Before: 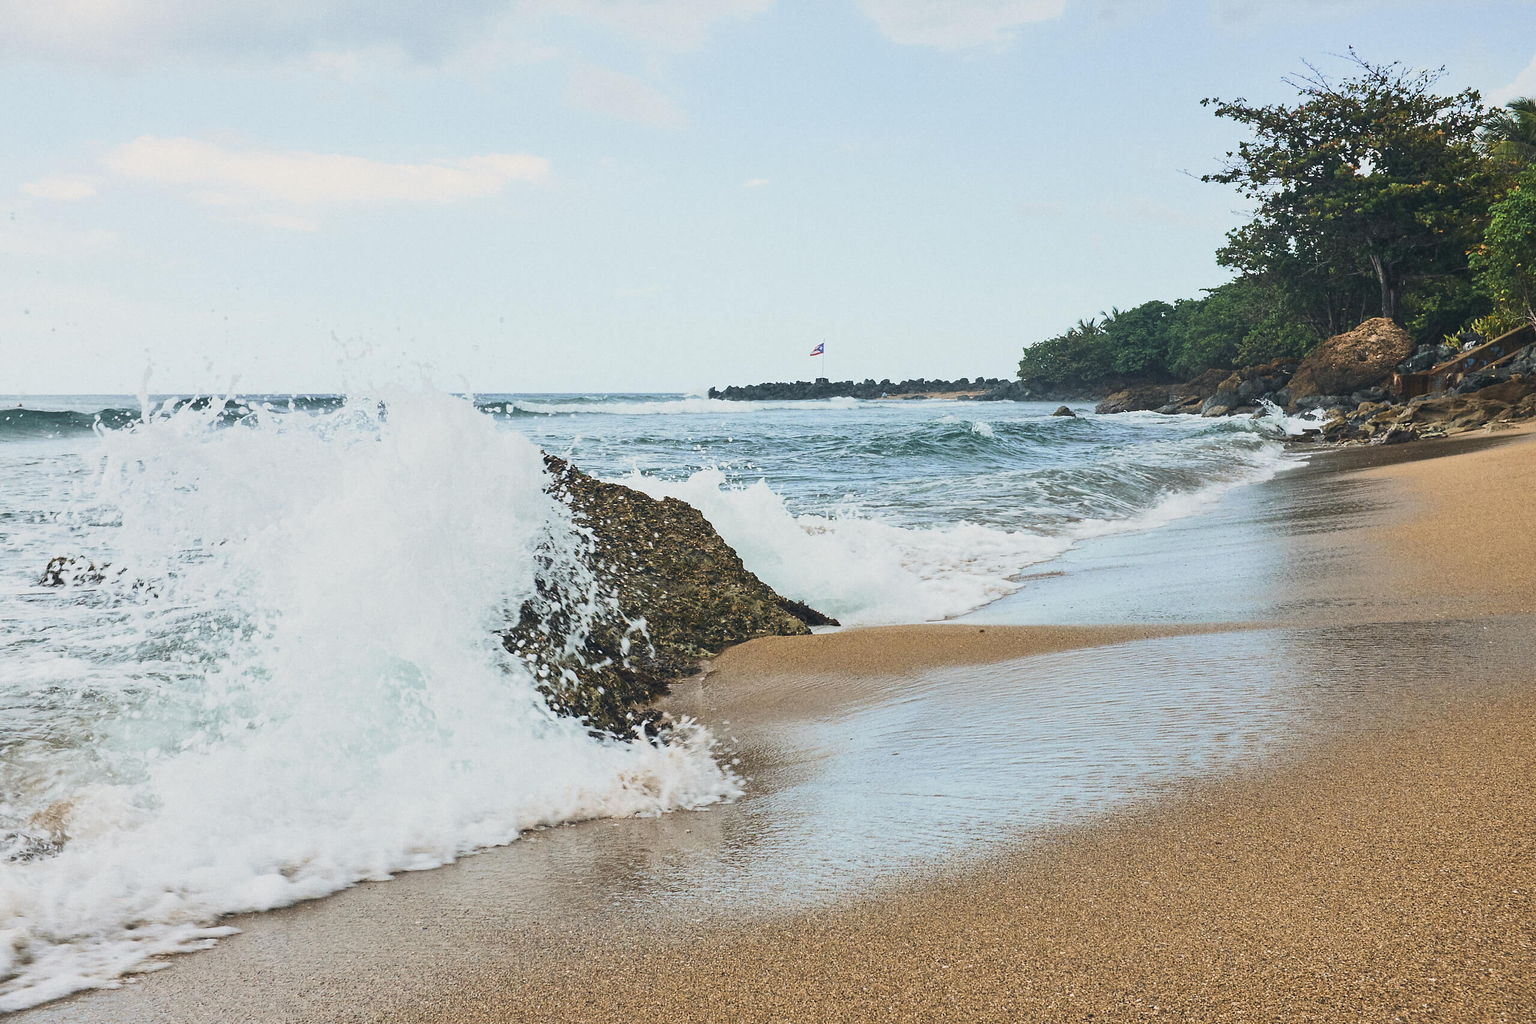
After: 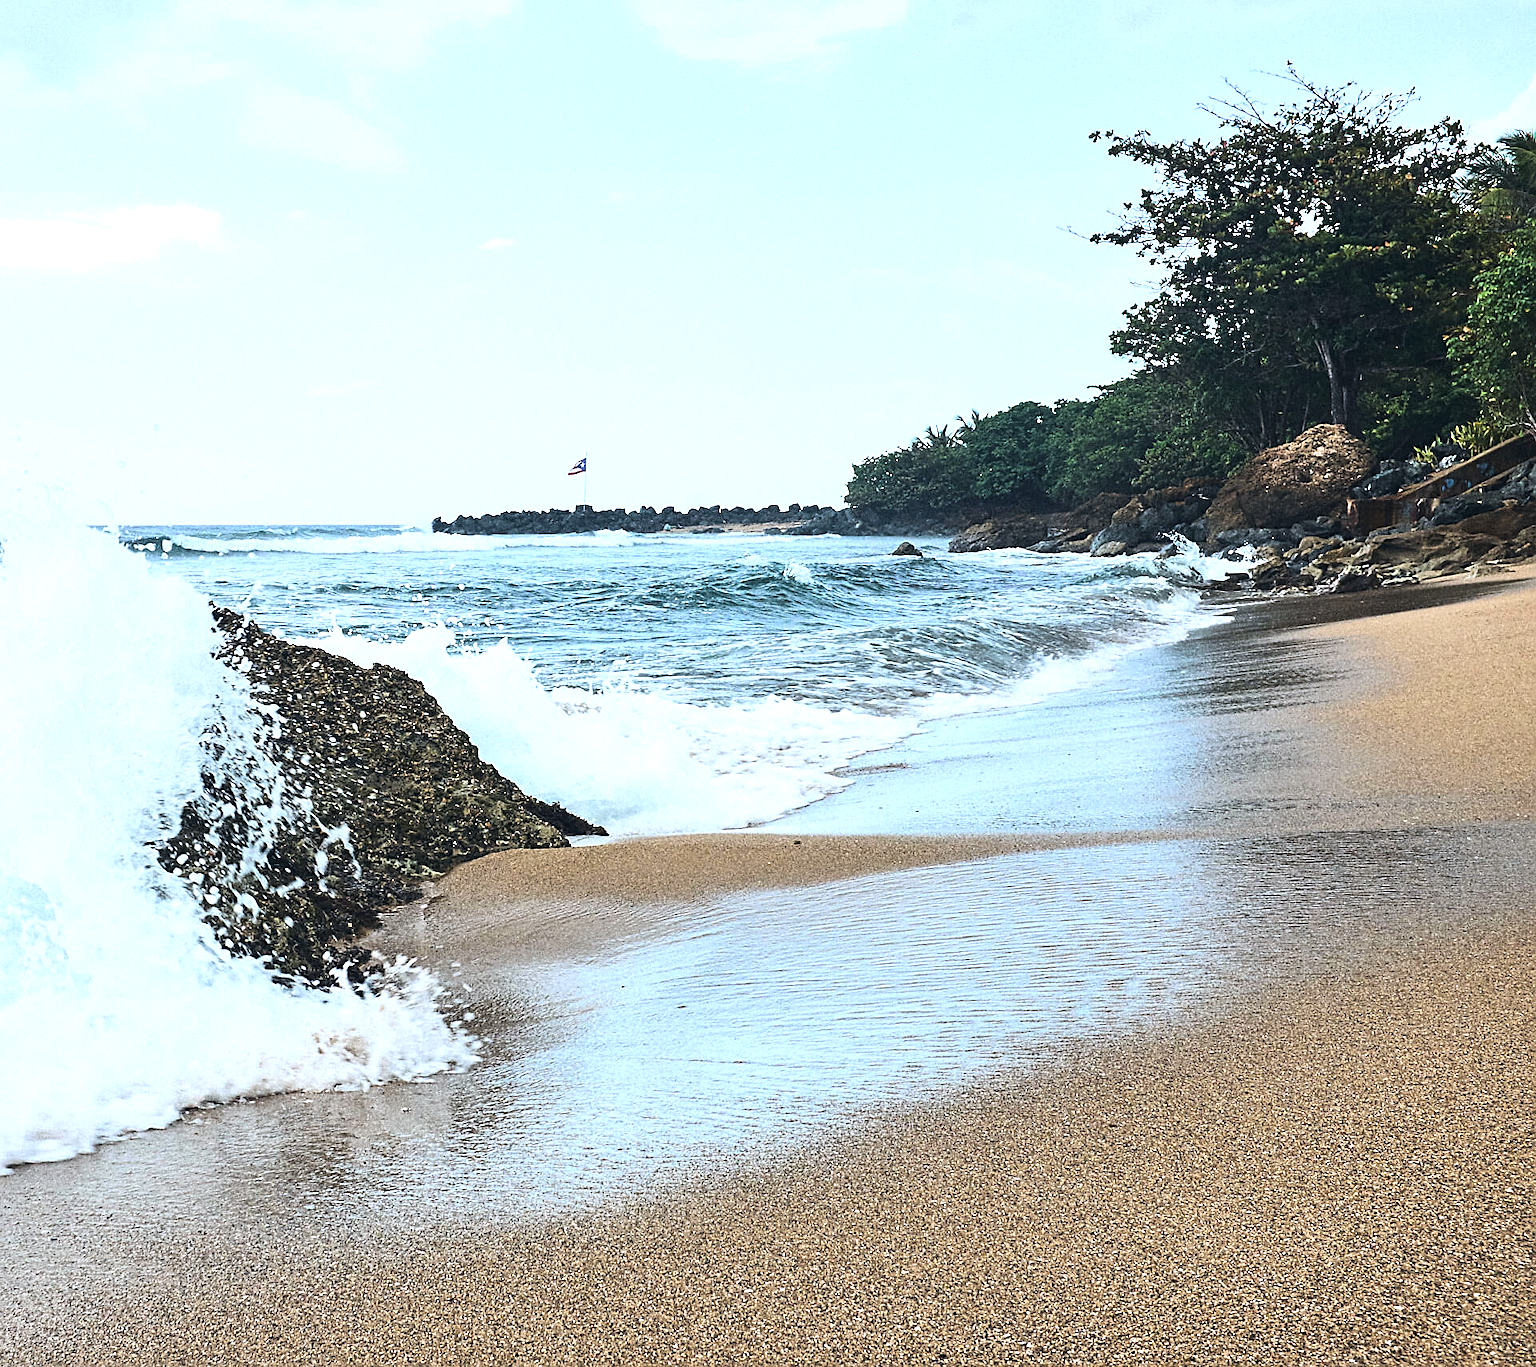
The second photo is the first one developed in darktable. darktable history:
sharpen: on, module defaults
crop and rotate: left 25.059%
color calibration: x 0.369, y 0.382, temperature 4318.1 K
tone equalizer: -8 EV -0.742 EV, -7 EV -0.667 EV, -6 EV -0.62 EV, -5 EV -0.375 EV, -3 EV 0.374 EV, -2 EV 0.6 EV, -1 EV 0.676 EV, +0 EV 0.739 EV, edges refinement/feathering 500, mask exposure compensation -1.57 EV, preserve details no
